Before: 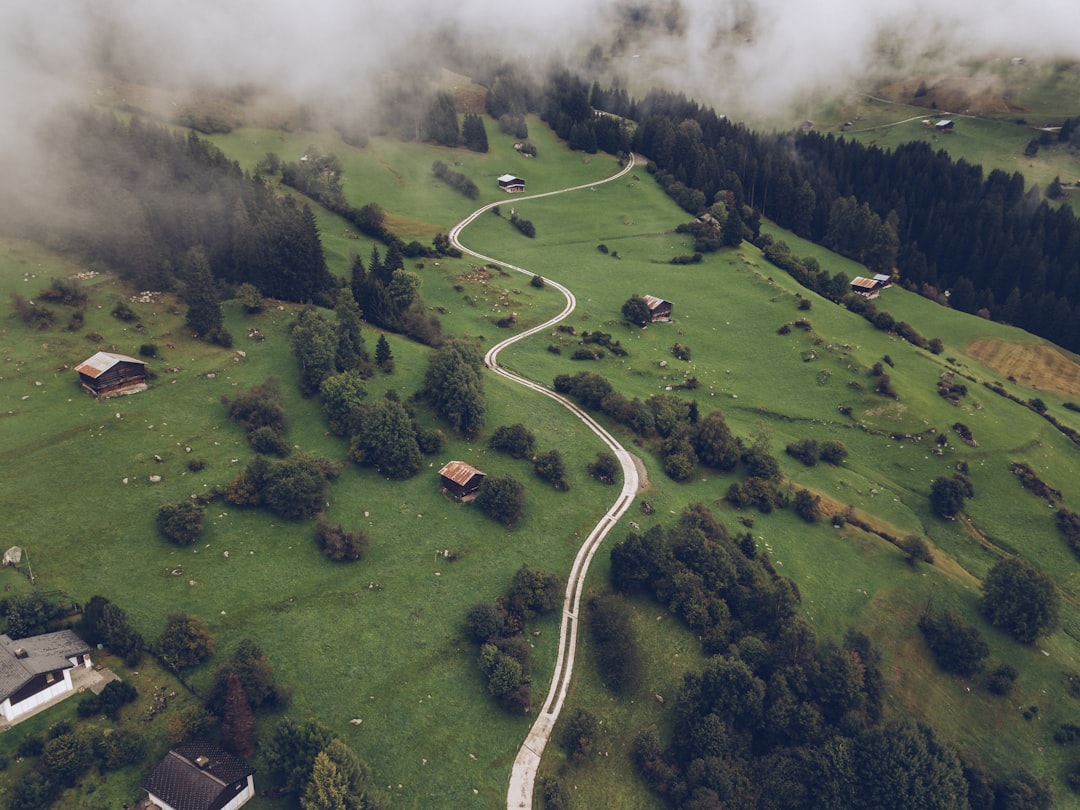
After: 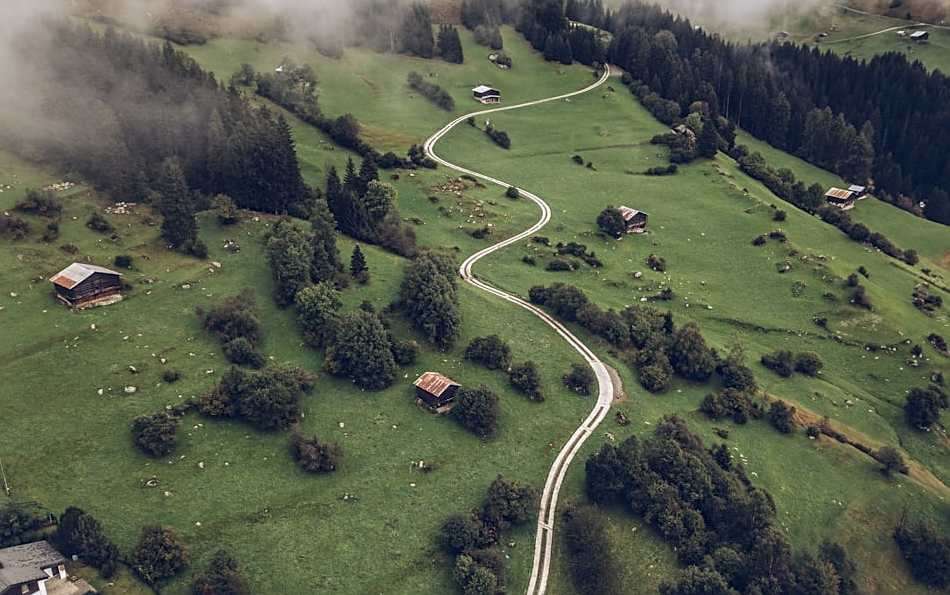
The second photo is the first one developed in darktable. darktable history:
sharpen: on, module defaults
local contrast: detail 130%
crop and rotate: left 2.332%, top 11.03%, right 9.659%, bottom 15.42%
exposure: compensate exposure bias true, compensate highlight preservation false
